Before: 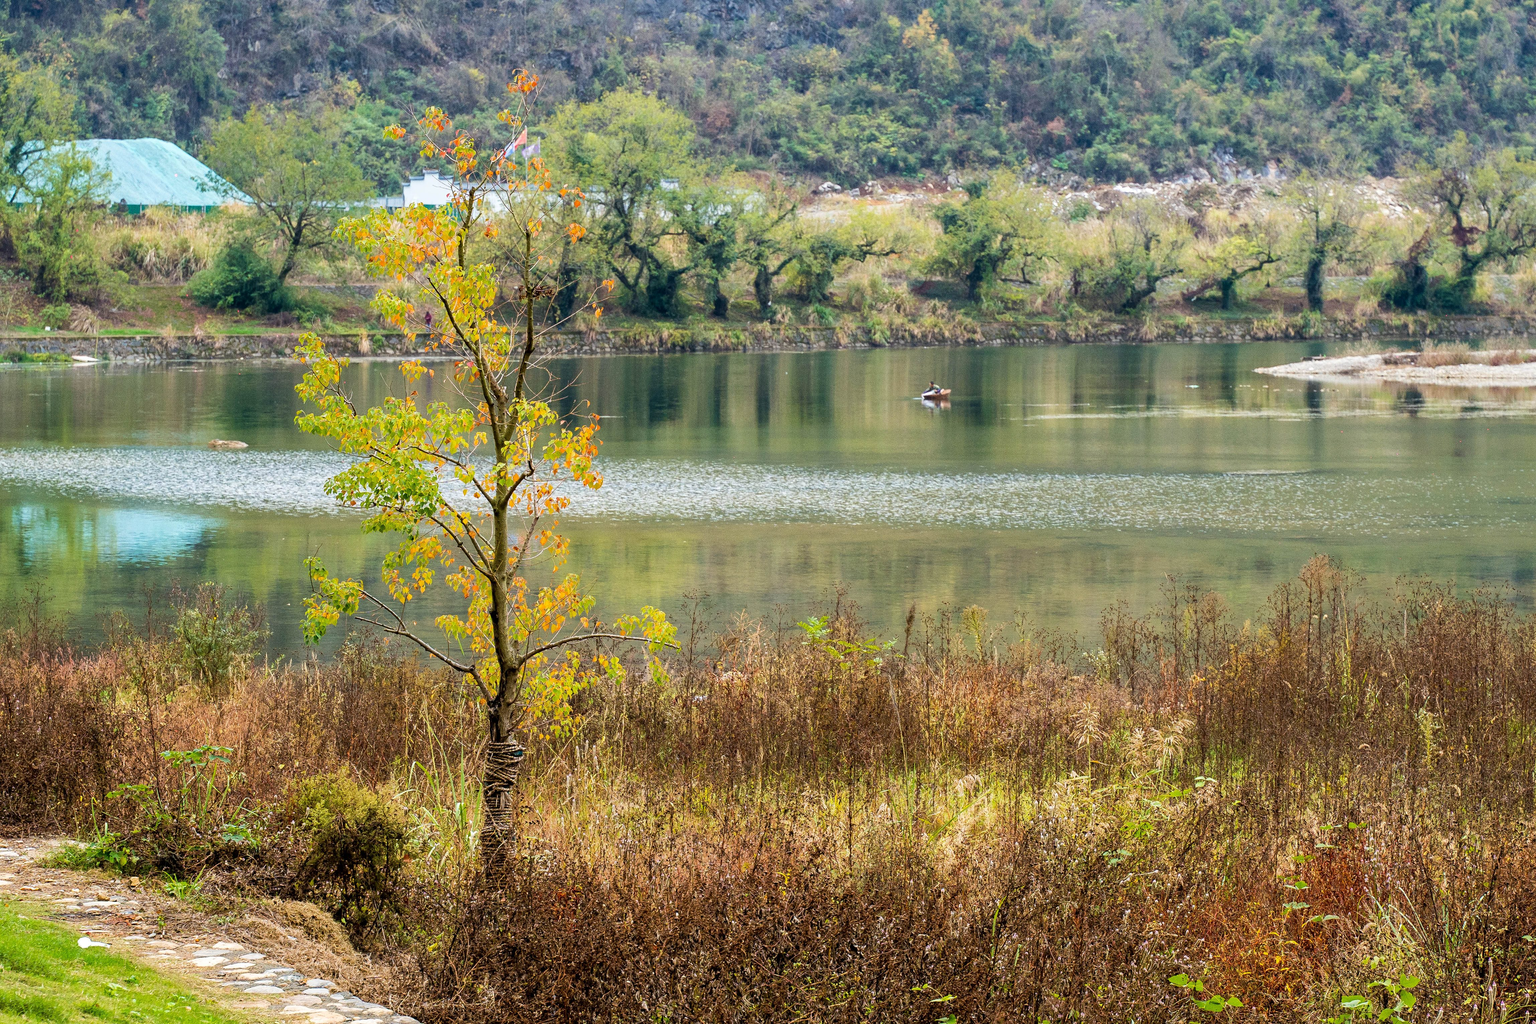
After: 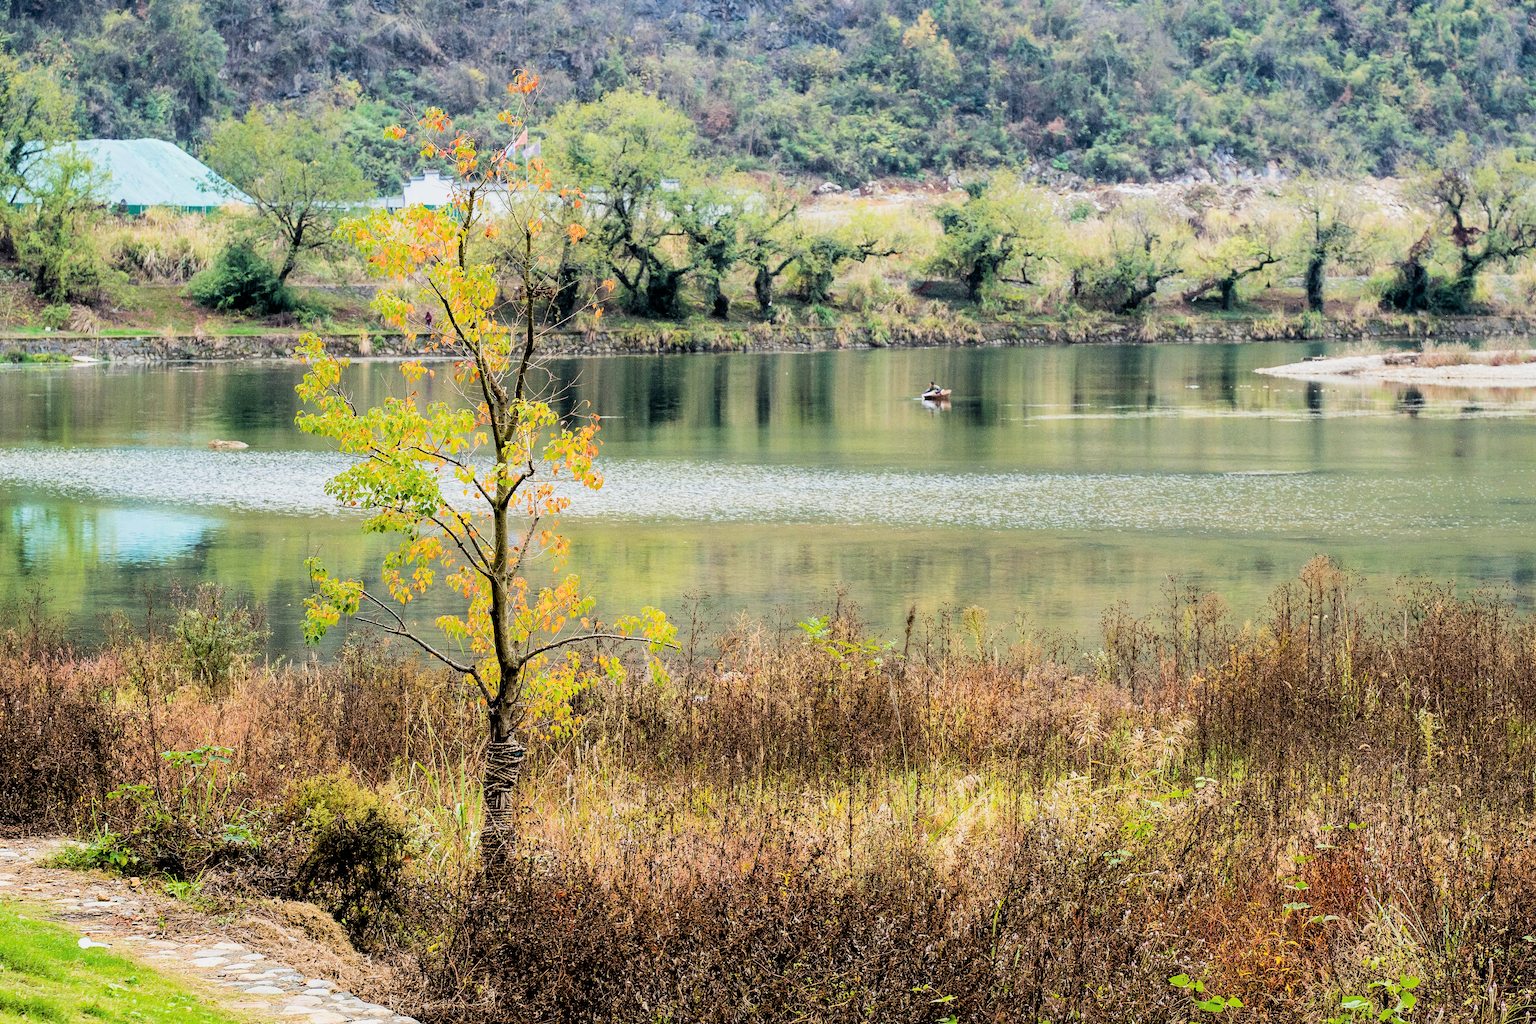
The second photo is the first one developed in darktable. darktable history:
filmic rgb: black relative exposure -5.14 EV, white relative exposure 3.96 EV, hardness 2.89, contrast 1.301, highlights saturation mix -28.94%
tone equalizer: -8 EV -0.455 EV, -7 EV -0.368 EV, -6 EV -0.302 EV, -5 EV -0.231 EV, -3 EV 0.201 EV, -2 EV 0.316 EV, -1 EV 0.404 EV, +0 EV 0.427 EV
